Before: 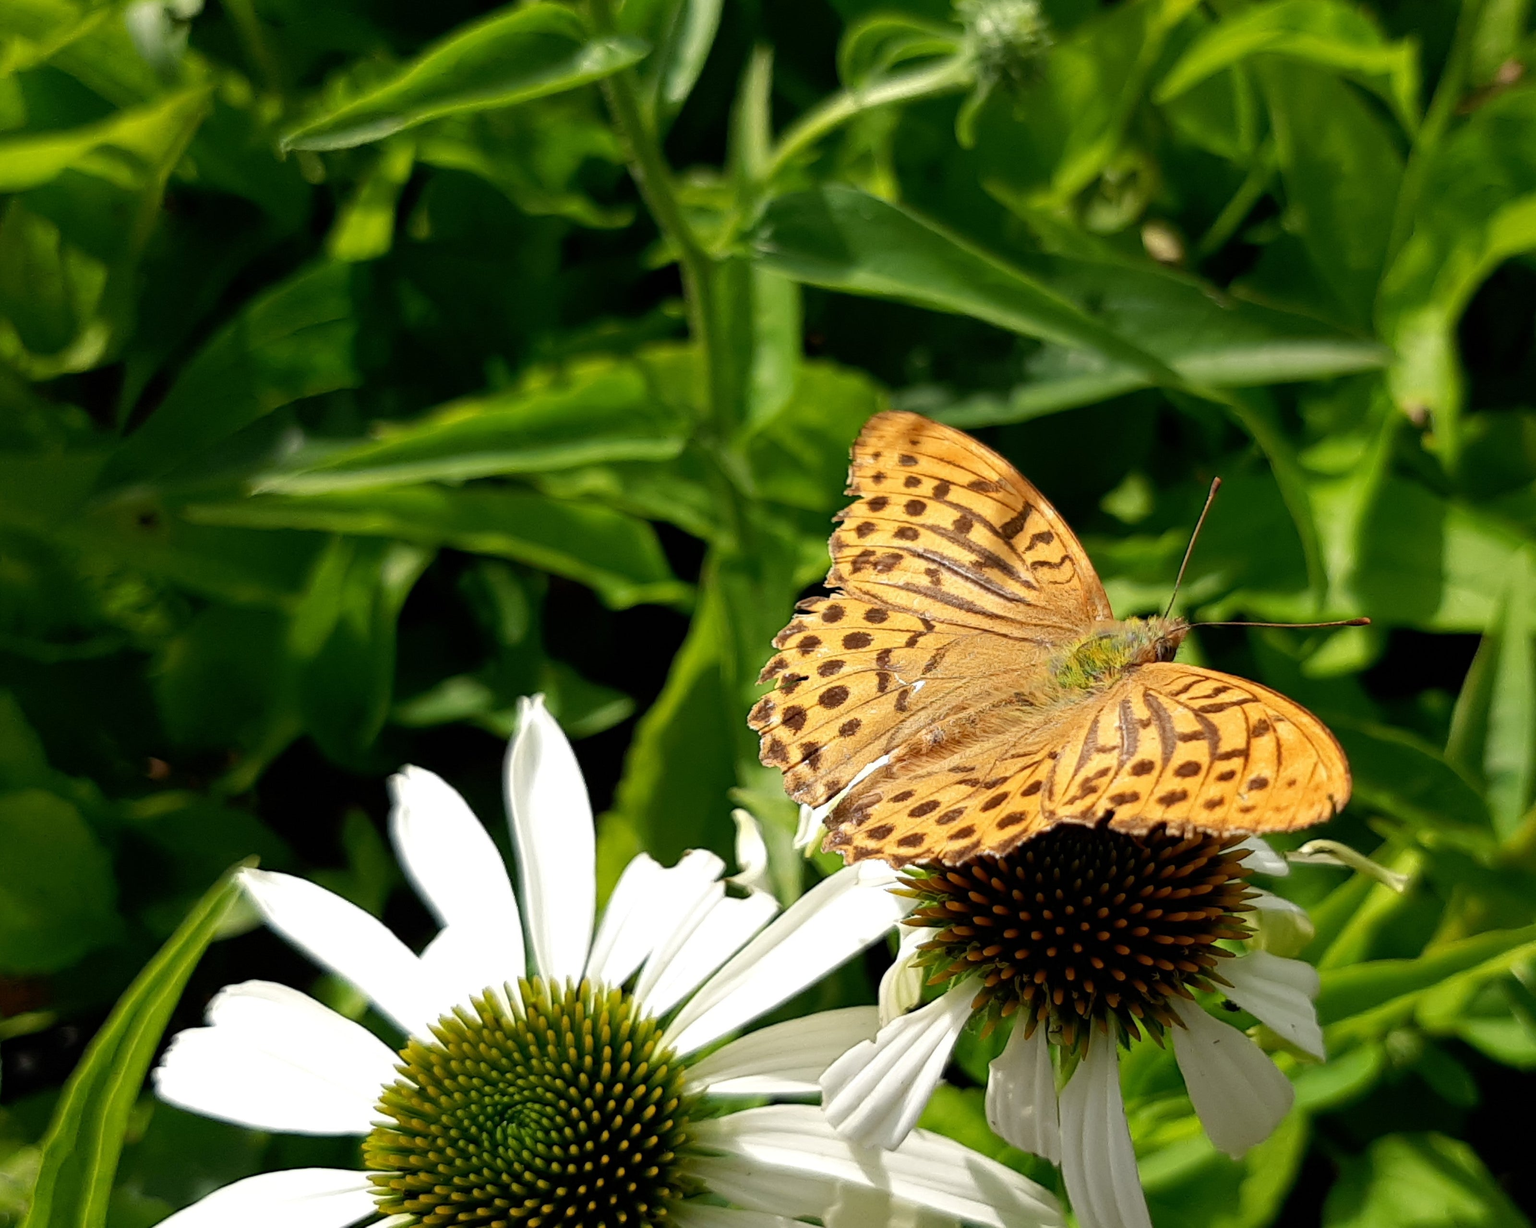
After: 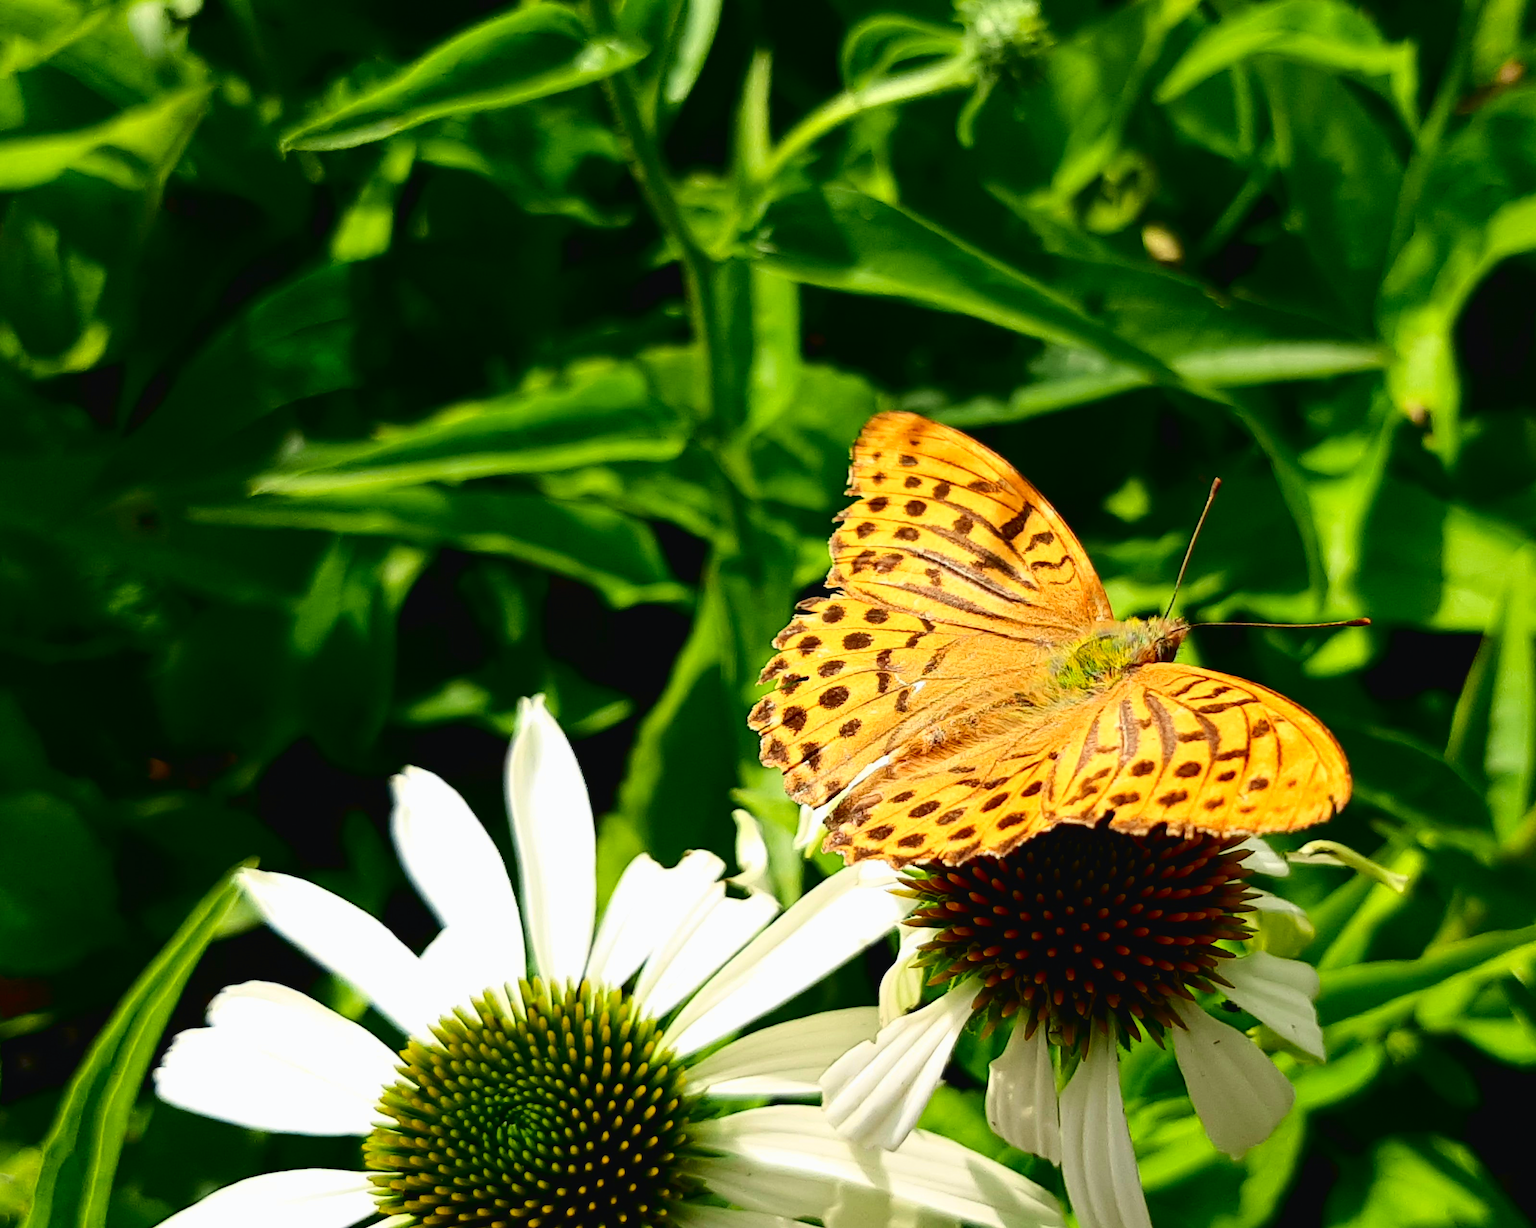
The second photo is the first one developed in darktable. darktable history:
tone curve: curves: ch0 [(0, 0.023) (0.132, 0.075) (0.251, 0.186) (0.441, 0.476) (0.662, 0.757) (0.849, 0.927) (1, 0.99)]; ch1 [(0, 0) (0.447, 0.411) (0.483, 0.469) (0.498, 0.496) (0.518, 0.514) (0.561, 0.59) (0.606, 0.659) (0.657, 0.725) (0.869, 0.916) (1, 1)]; ch2 [(0, 0) (0.307, 0.315) (0.425, 0.438) (0.483, 0.477) (0.503, 0.503) (0.526, 0.553) (0.552, 0.601) (0.615, 0.669) (0.703, 0.797) (0.985, 0.966)], color space Lab, independent channels
